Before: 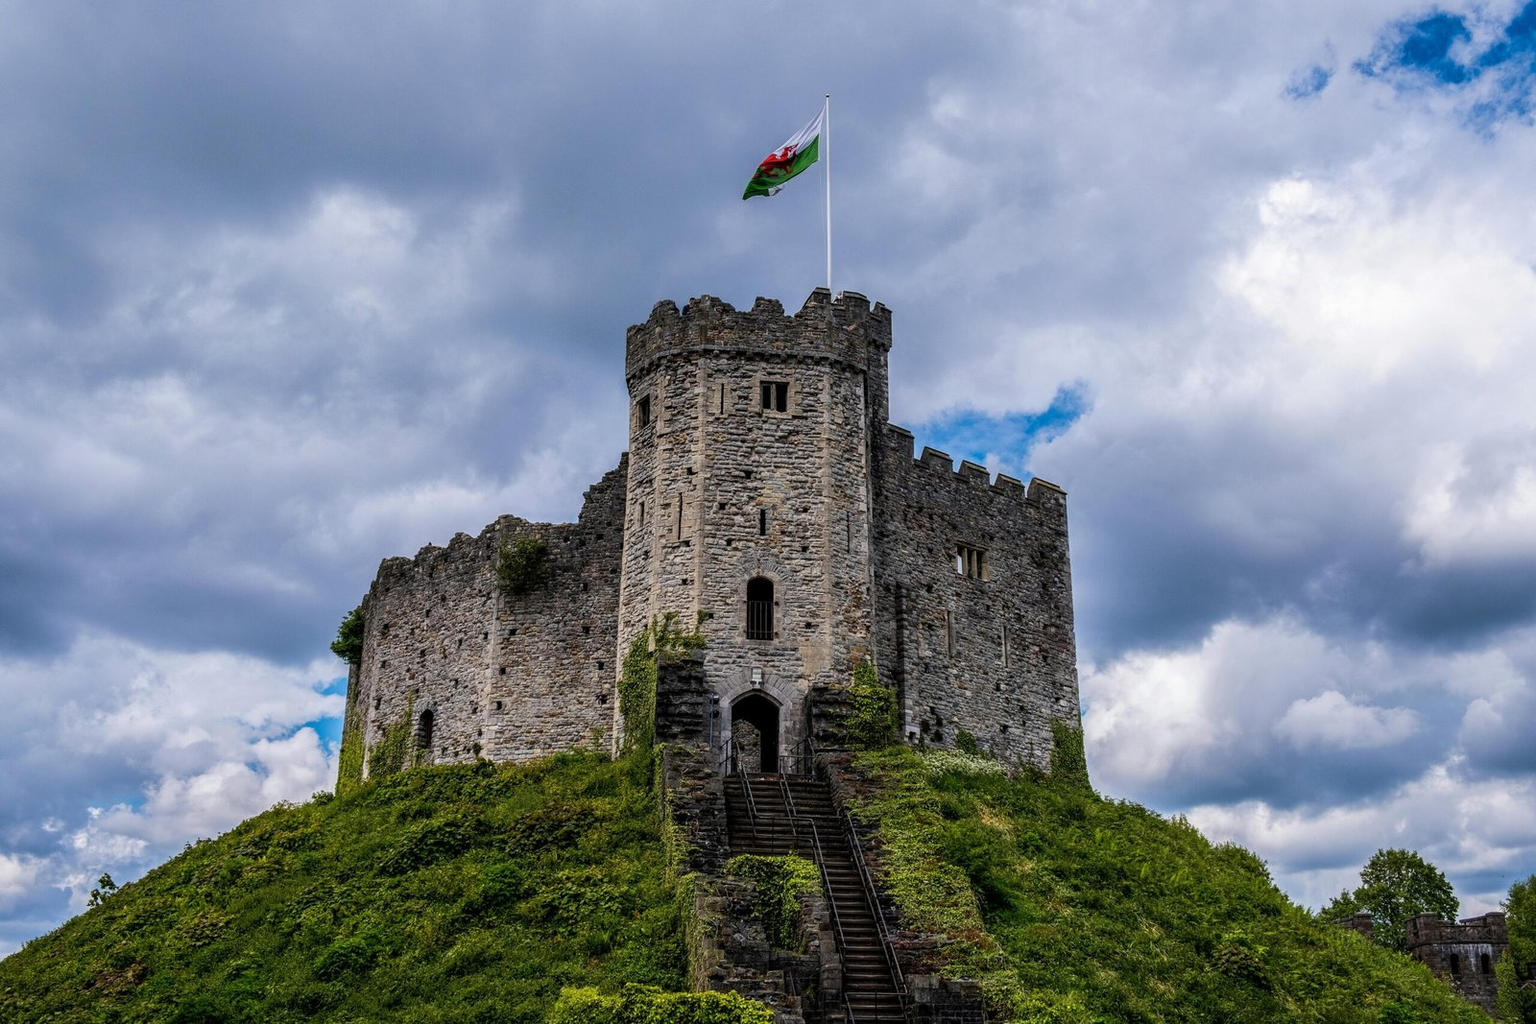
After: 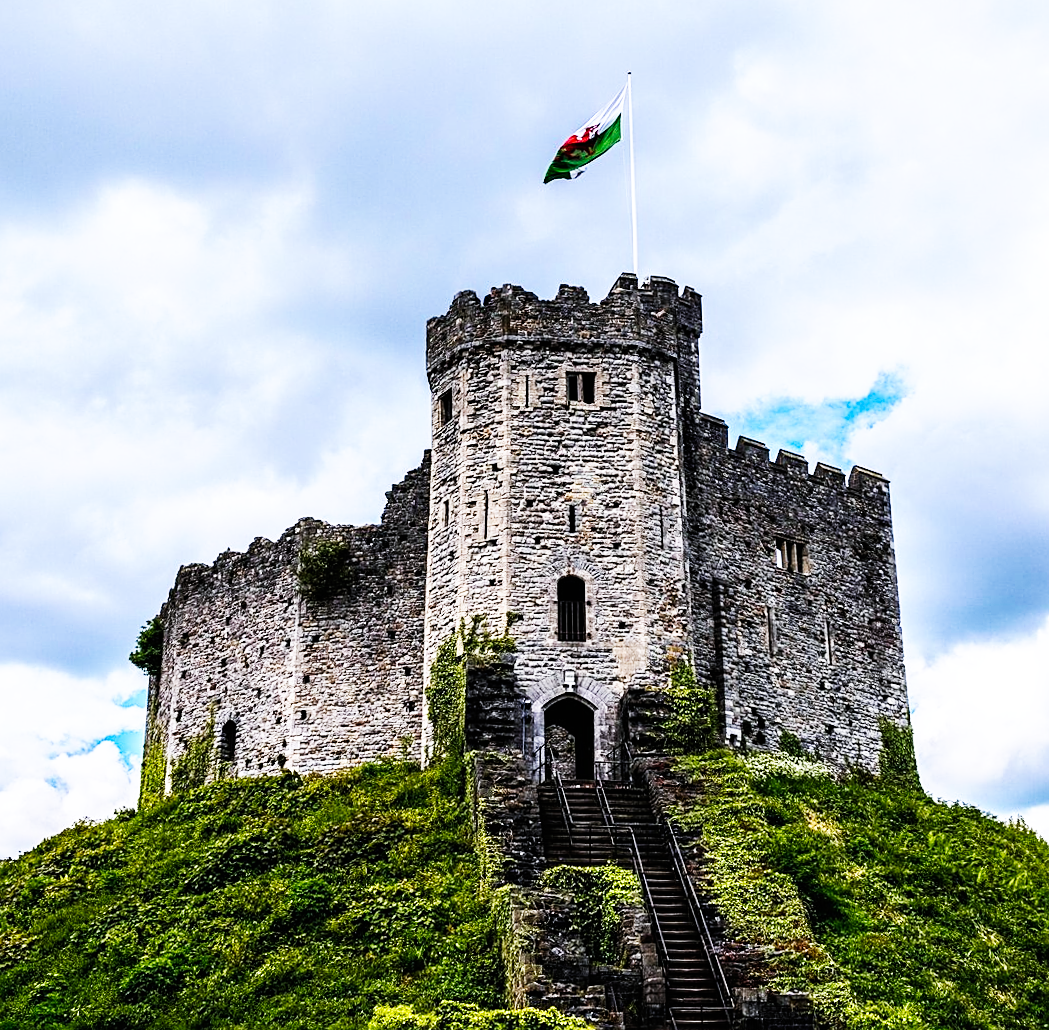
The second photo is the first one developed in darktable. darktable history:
crop and rotate: left 12.673%, right 20.66%
base curve: curves: ch0 [(0, 0) (0.007, 0.004) (0.027, 0.03) (0.046, 0.07) (0.207, 0.54) (0.442, 0.872) (0.673, 0.972) (1, 1)], preserve colors none
rotate and perspective: rotation -1.32°, lens shift (horizontal) -0.031, crop left 0.015, crop right 0.985, crop top 0.047, crop bottom 0.982
sharpen: on, module defaults
tone equalizer: -8 EV -0.417 EV, -7 EV -0.389 EV, -6 EV -0.333 EV, -5 EV -0.222 EV, -3 EV 0.222 EV, -2 EV 0.333 EV, -1 EV 0.389 EV, +0 EV 0.417 EV, edges refinement/feathering 500, mask exposure compensation -1.57 EV, preserve details no
exposure: exposure -0.048 EV, compensate highlight preservation false
white balance: red 0.984, blue 1.059
